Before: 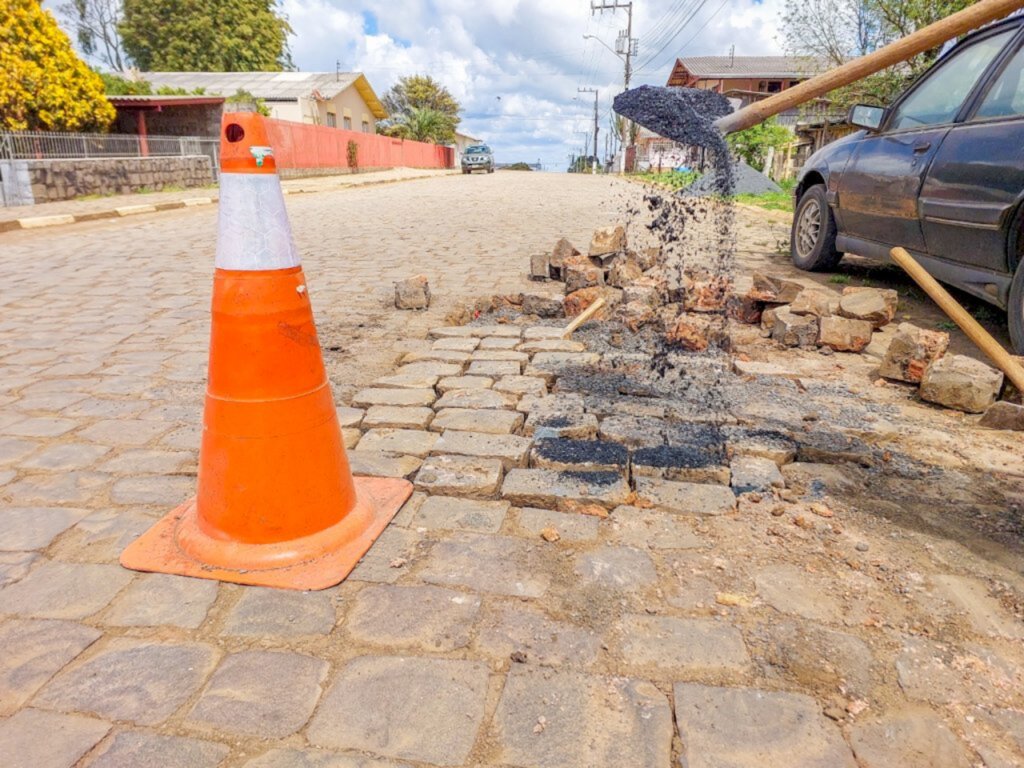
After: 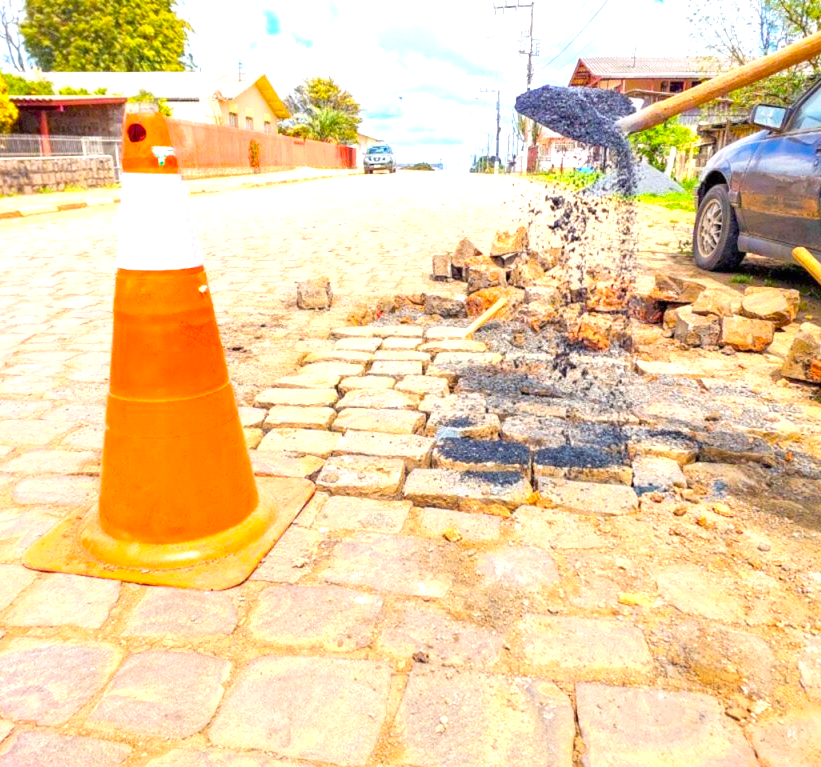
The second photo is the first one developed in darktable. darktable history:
crop and rotate: left 9.597%, right 10.195%
color balance rgb: linear chroma grading › global chroma 15%, perceptual saturation grading › global saturation 30%
exposure: black level correction 0, exposure 1 EV, compensate exposure bias true, compensate highlight preservation false
